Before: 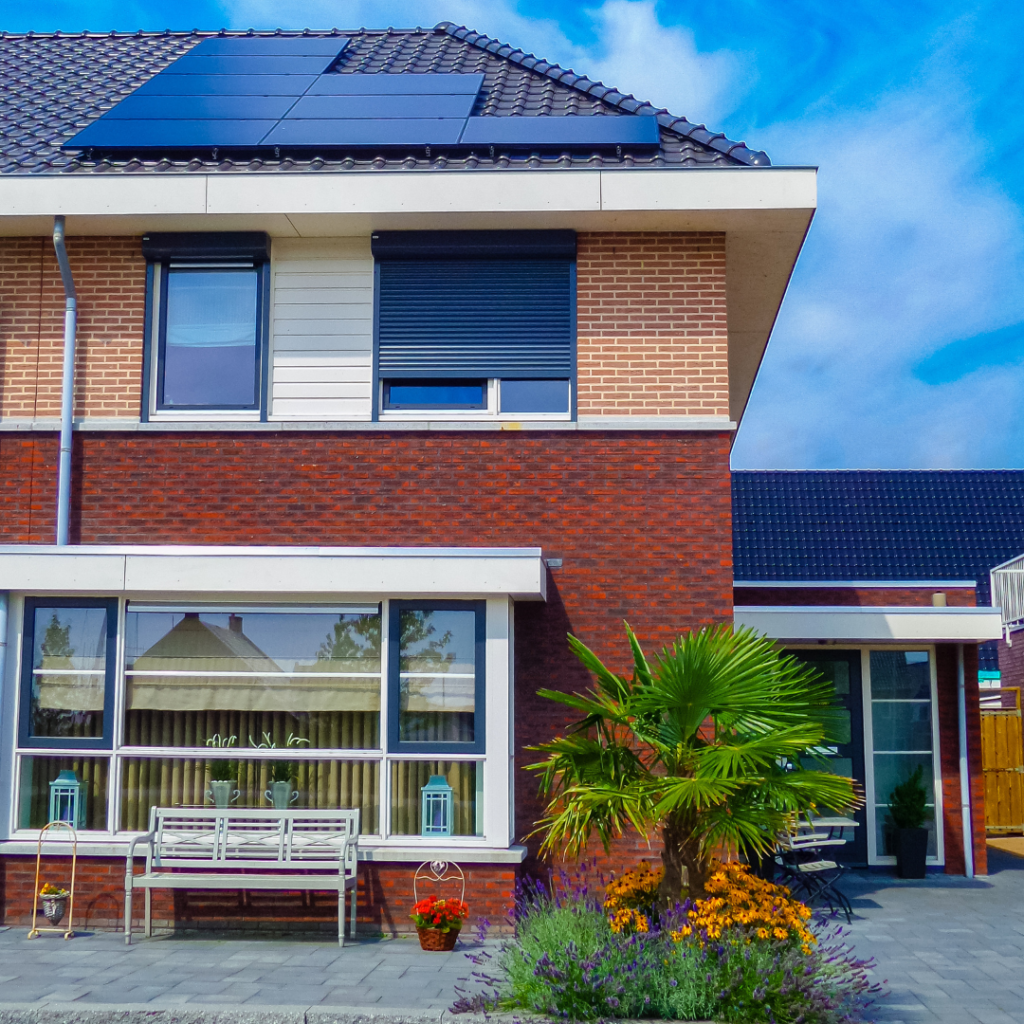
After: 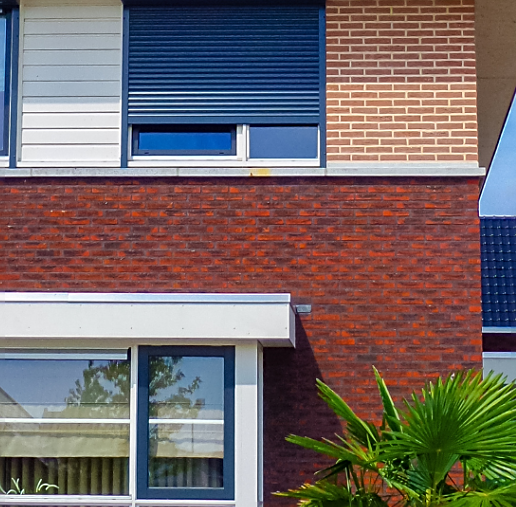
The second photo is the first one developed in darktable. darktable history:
sharpen: on, module defaults
crop: left 24.574%, top 24.886%, right 24.954%, bottom 25.526%
